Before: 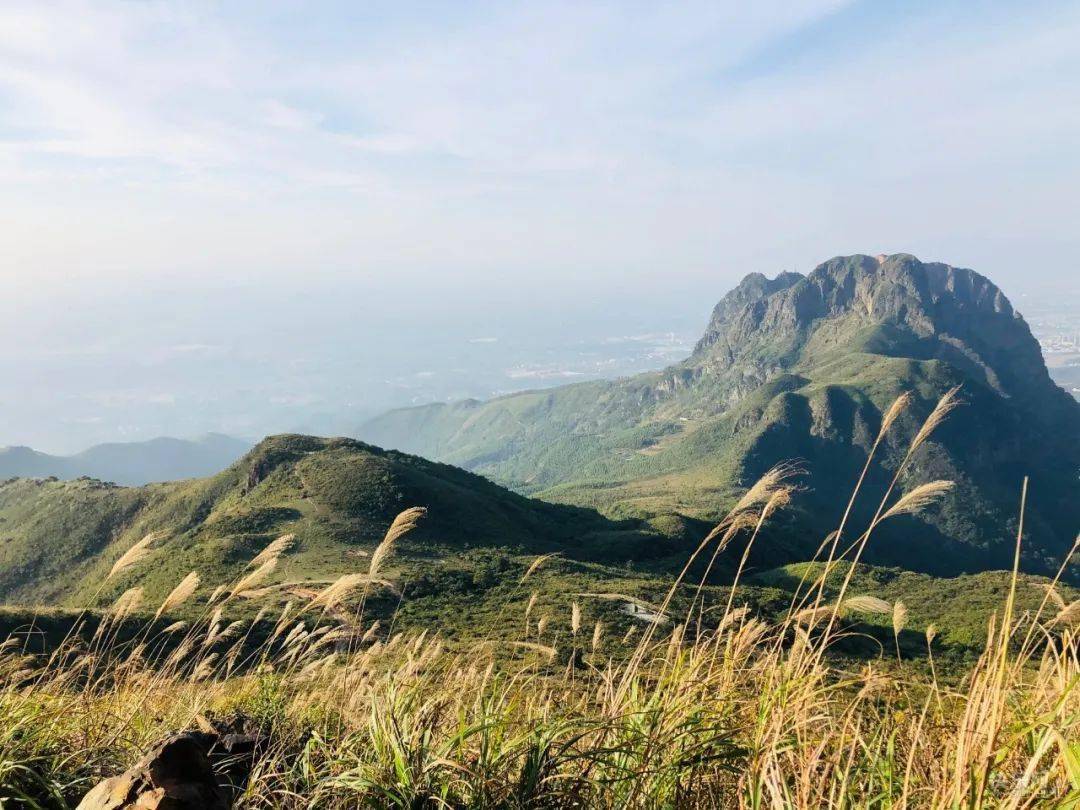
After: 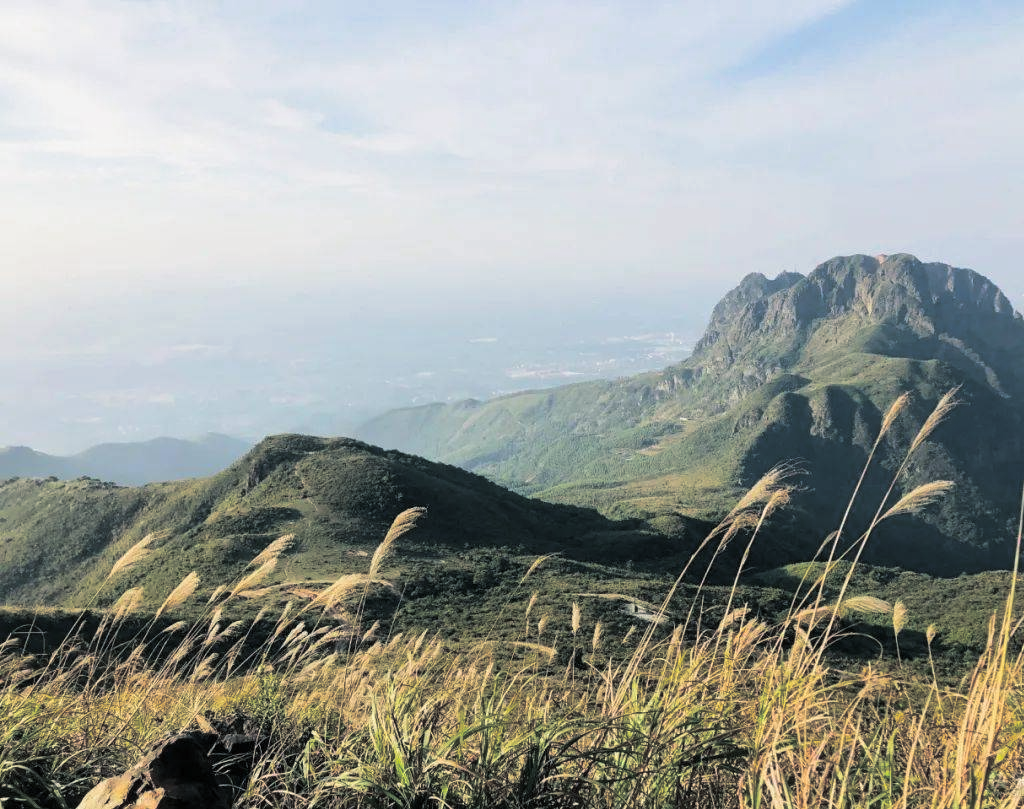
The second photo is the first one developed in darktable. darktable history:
crop and rotate: right 5.167%
split-toning: shadows › hue 201.6°, shadows › saturation 0.16, highlights › hue 50.4°, highlights › saturation 0.2, balance -49.9
